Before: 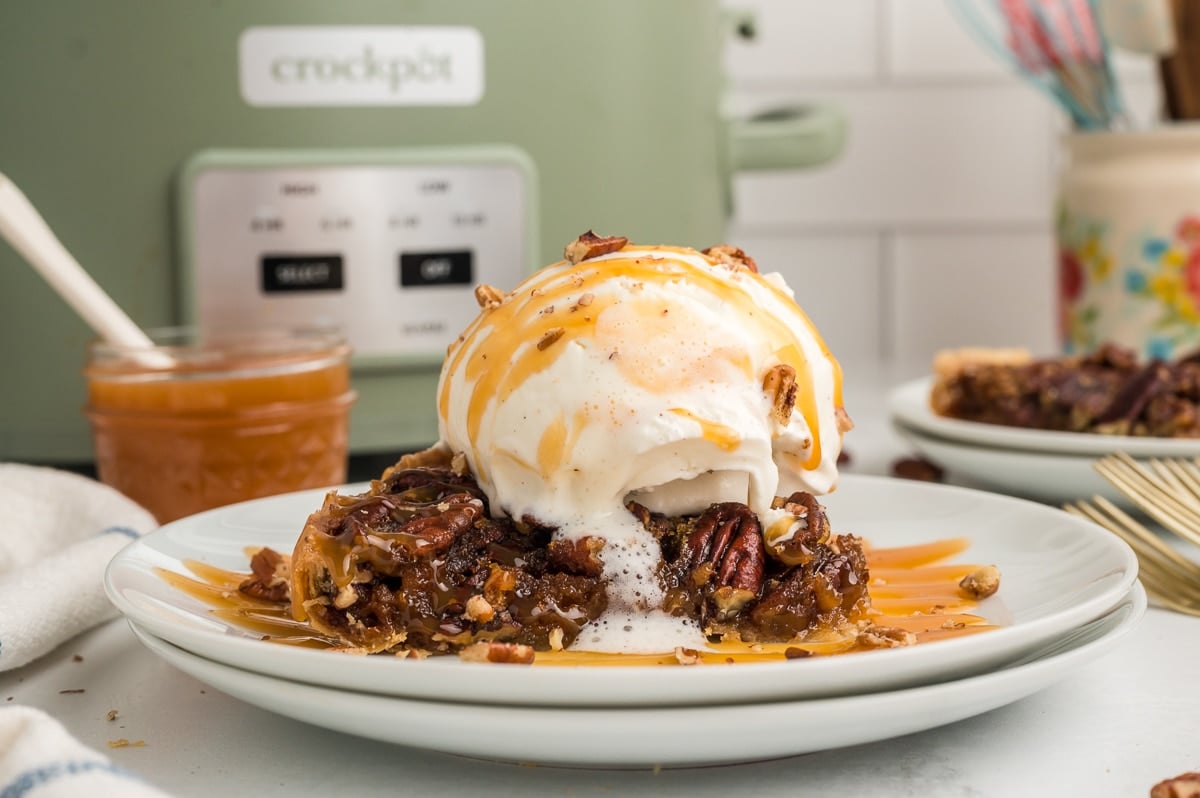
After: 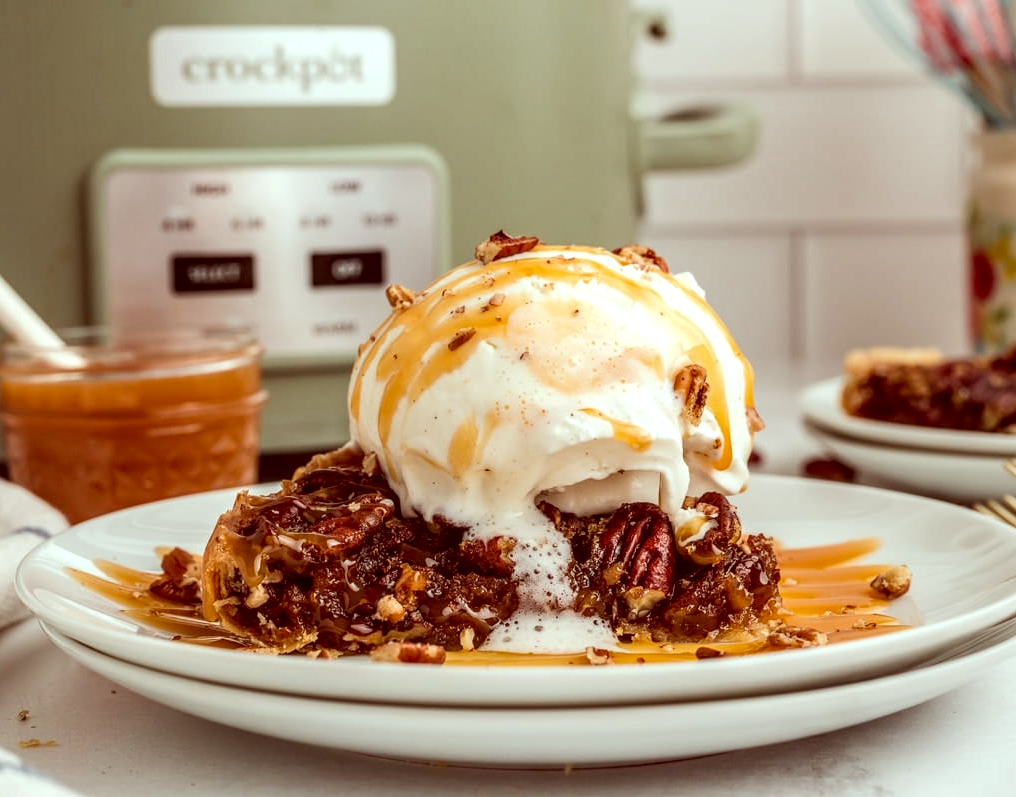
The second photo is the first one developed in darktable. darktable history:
local contrast: highlights 29%, detail 150%
crop: left 7.495%, right 7.787%
color correction: highlights a* -7.06, highlights b* -0.154, shadows a* 20.2, shadows b* 11.54
